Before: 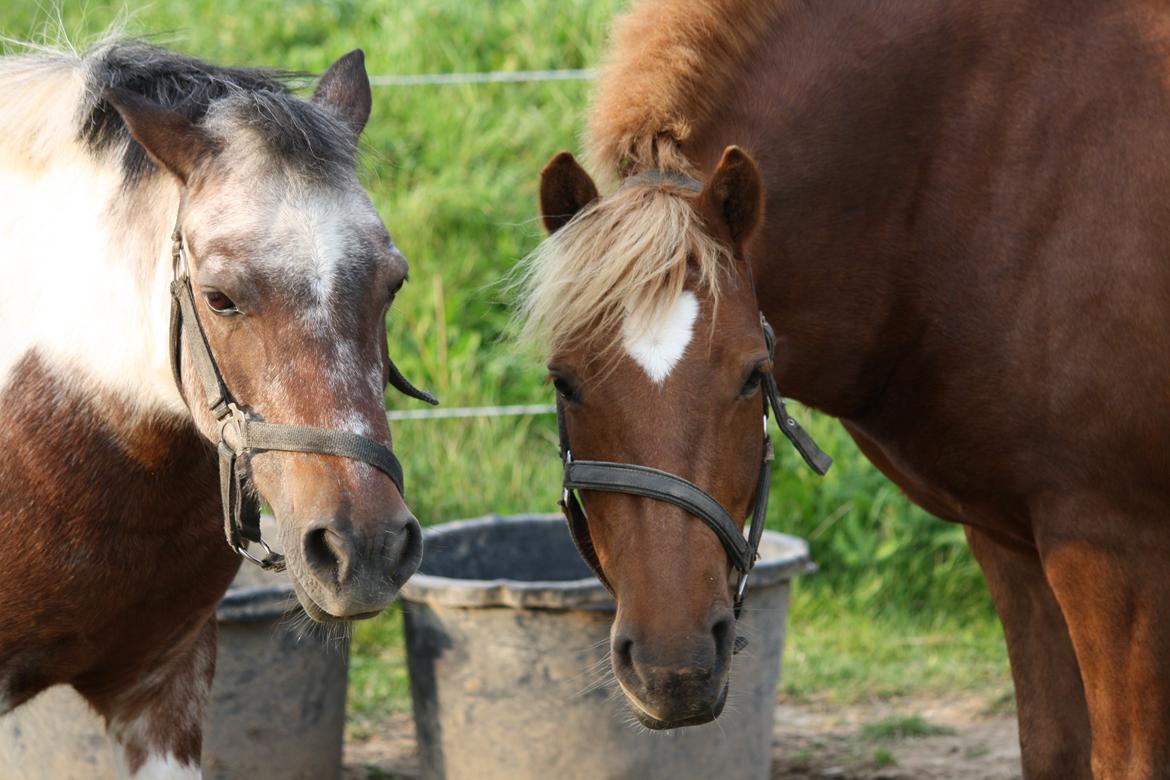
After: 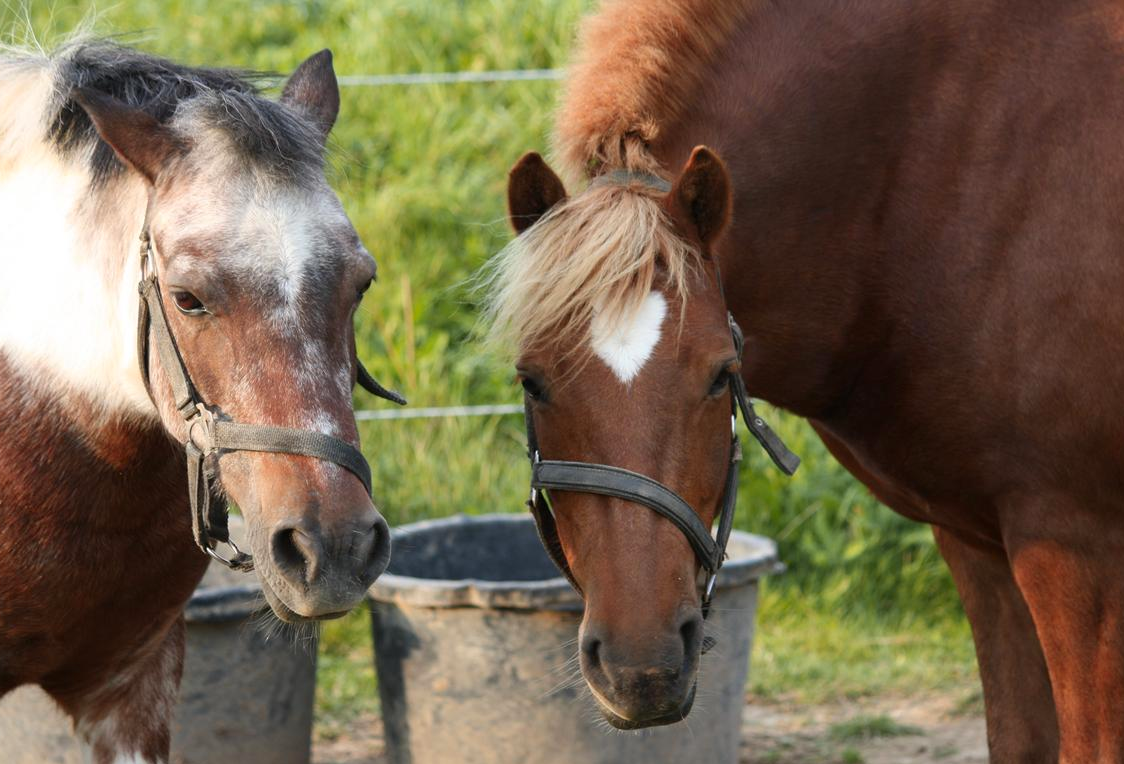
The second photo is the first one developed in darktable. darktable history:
crop and rotate: left 2.737%, right 1.12%, bottom 2.007%
color zones: curves: ch1 [(0.309, 0.524) (0.41, 0.329) (0.508, 0.509)]; ch2 [(0.25, 0.457) (0.75, 0.5)]
